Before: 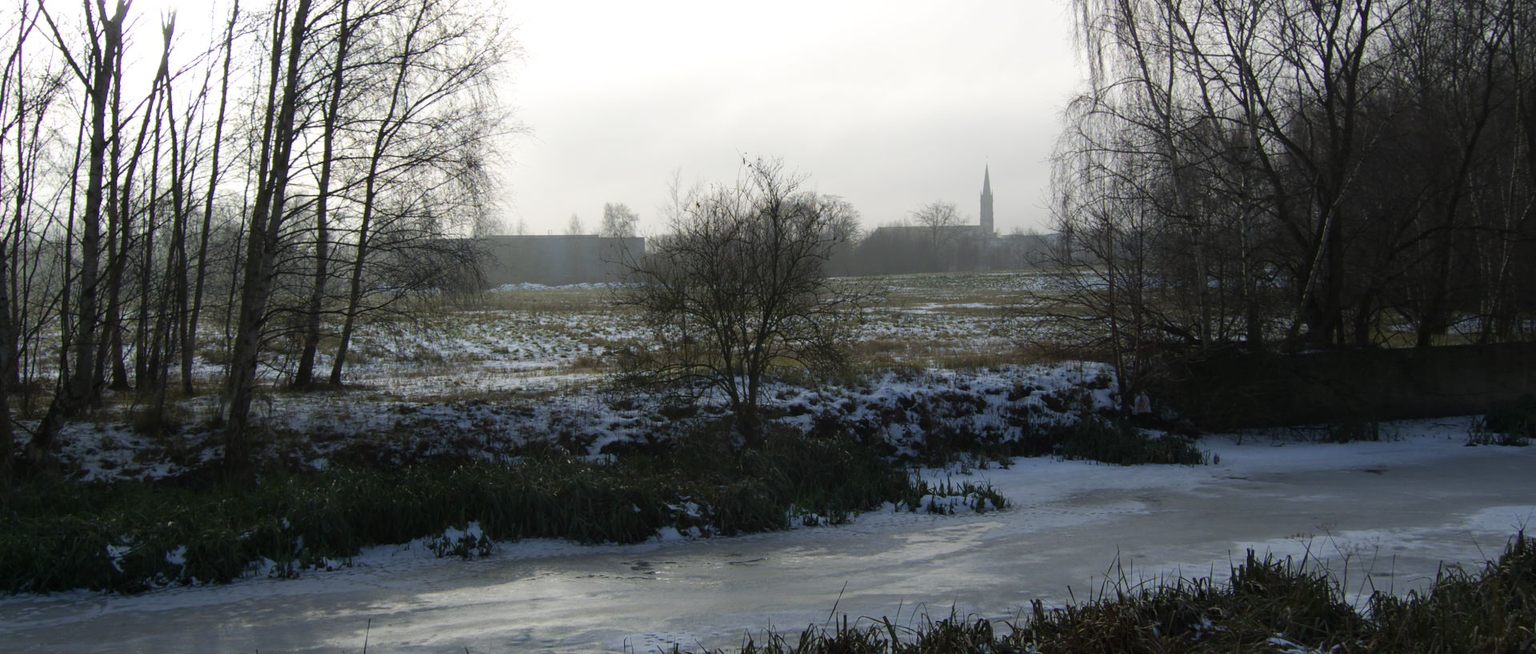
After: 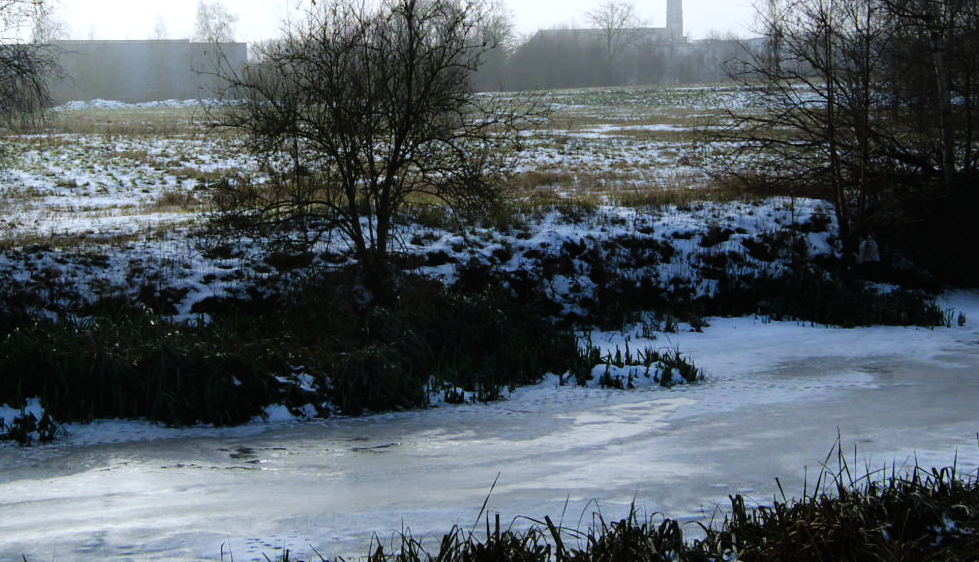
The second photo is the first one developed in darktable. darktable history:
tone curve: curves: ch0 [(0, 0) (0.003, 0.004) (0.011, 0.006) (0.025, 0.011) (0.044, 0.017) (0.069, 0.029) (0.1, 0.047) (0.136, 0.07) (0.177, 0.121) (0.224, 0.182) (0.277, 0.257) (0.335, 0.342) (0.399, 0.432) (0.468, 0.526) (0.543, 0.621) (0.623, 0.711) (0.709, 0.792) (0.801, 0.87) (0.898, 0.951) (1, 1)], preserve colors none
crop and rotate: left 29.155%, top 31.145%, right 19.821%
exposure: exposure 0.075 EV, compensate highlight preservation false
color correction: highlights a* -0.694, highlights b* -8.73
tone equalizer: -8 EV -0.429 EV, -7 EV -0.428 EV, -6 EV -0.302 EV, -5 EV -0.256 EV, -3 EV 0.193 EV, -2 EV 0.35 EV, -1 EV 0.393 EV, +0 EV 0.446 EV
